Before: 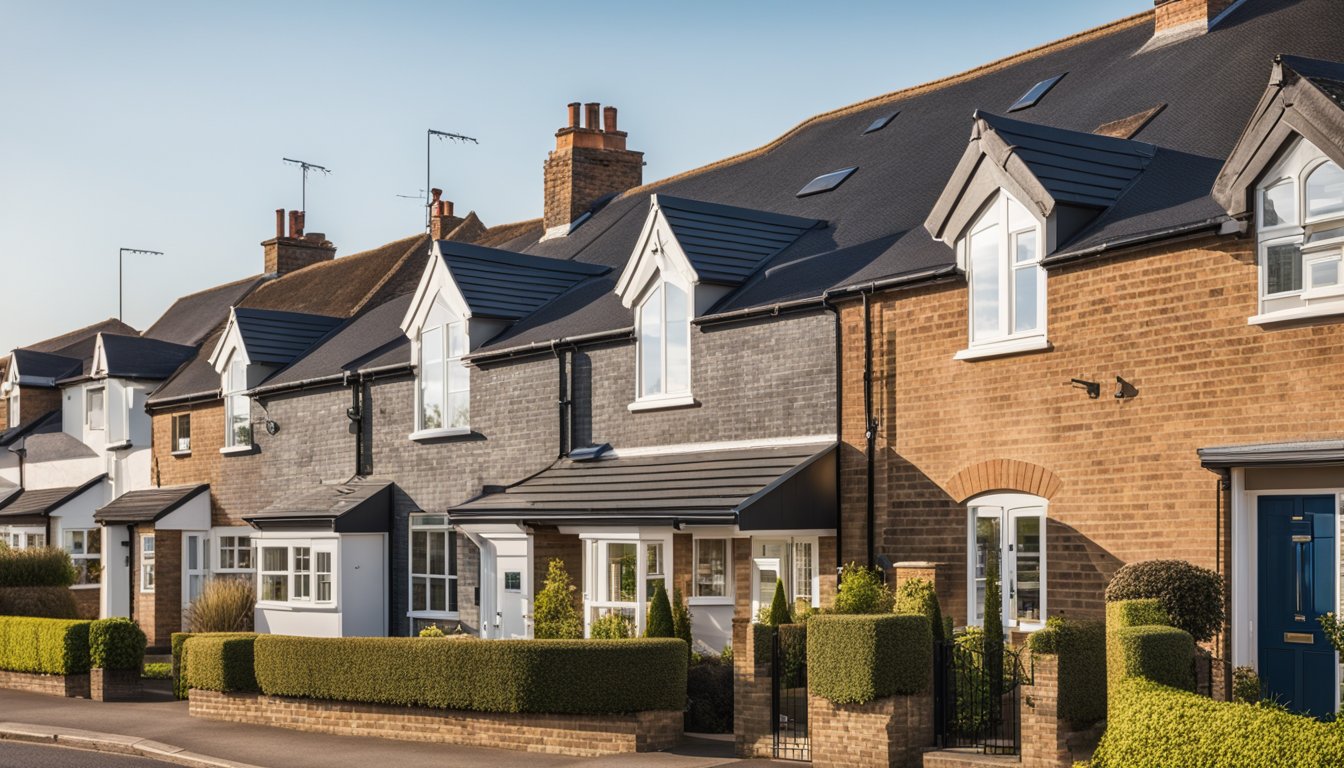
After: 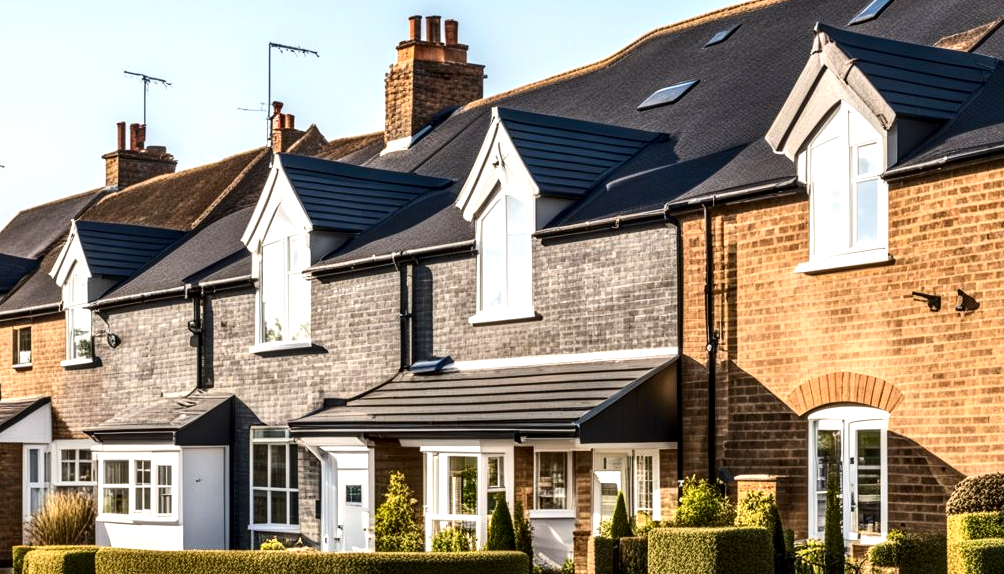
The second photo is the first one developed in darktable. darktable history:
local contrast: detail 144%
contrast brightness saturation: contrast 0.2, brightness -0.11, saturation 0.1
crop and rotate: left 11.831%, top 11.346%, right 13.429%, bottom 13.899%
exposure: exposure 0.6 EV, compensate highlight preservation false
